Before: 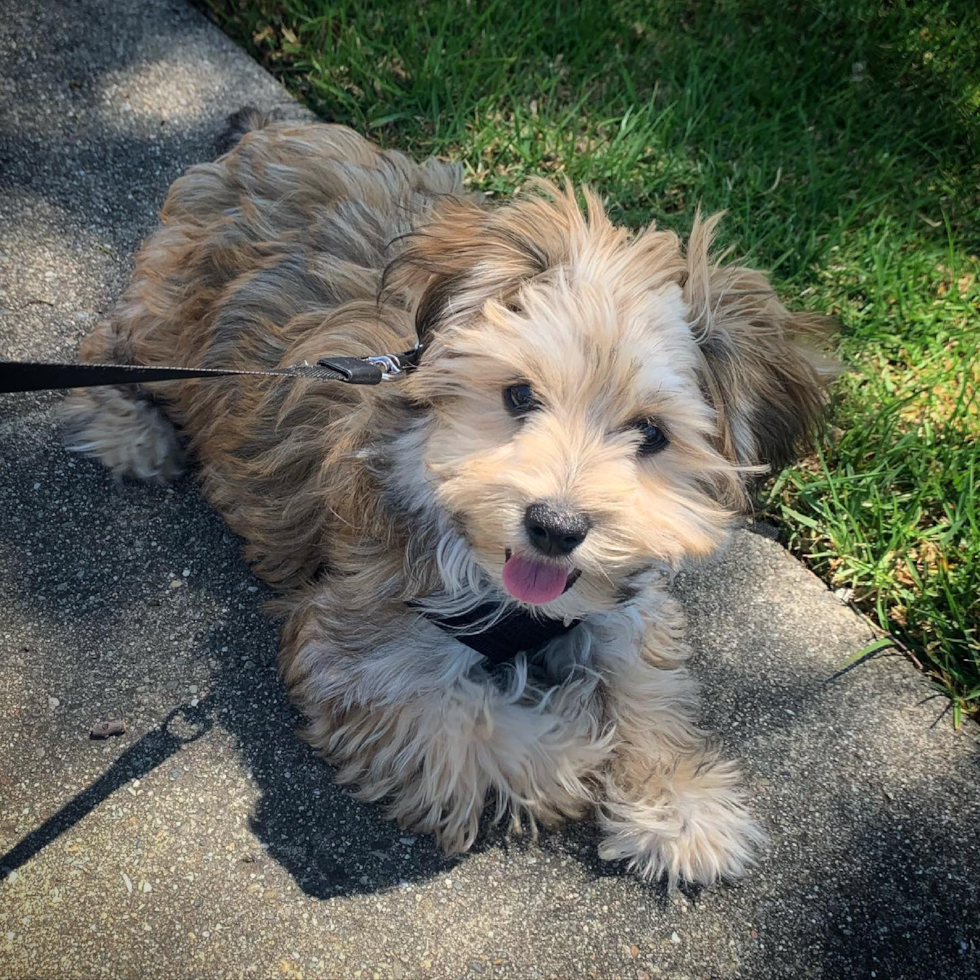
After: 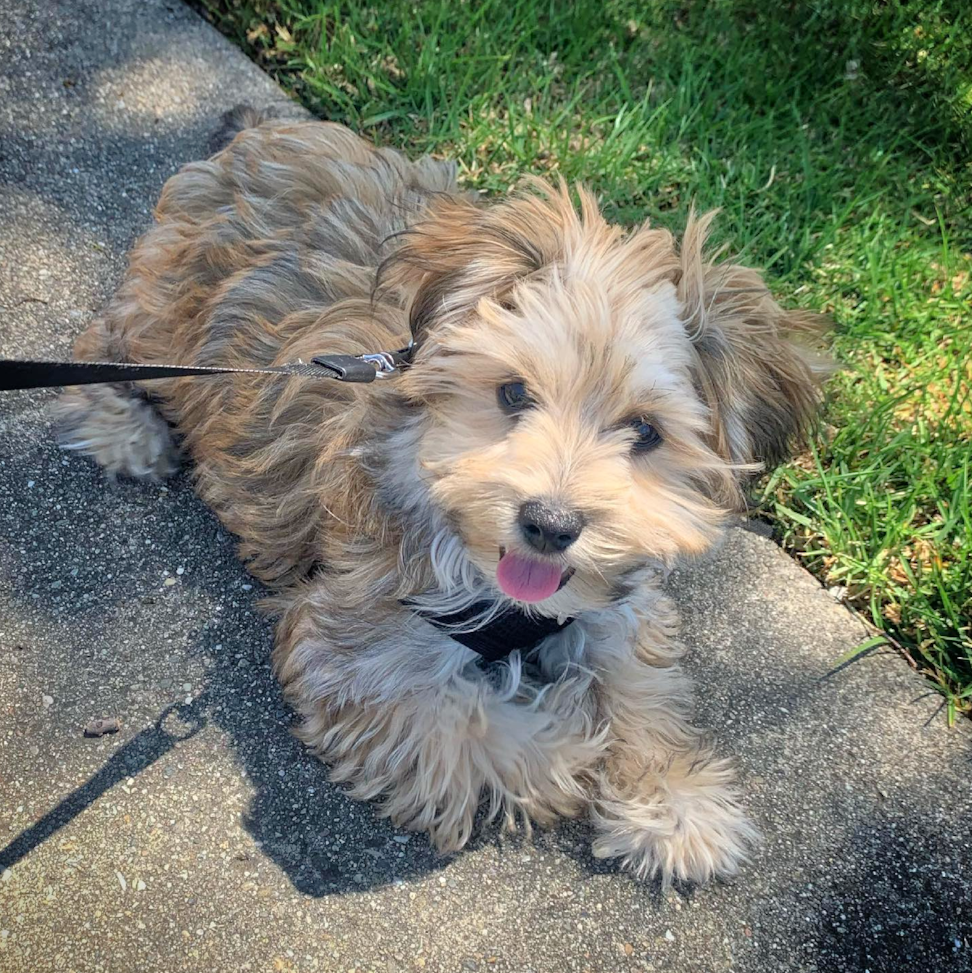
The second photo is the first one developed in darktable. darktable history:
tone equalizer: -7 EV 0.158 EV, -6 EV 0.637 EV, -5 EV 1.13 EV, -4 EV 1.33 EV, -3 EV 1.16 EV, -2 EV 0.6 EV, -1 EV 0.168 EV
crop and rotate: left 0.788%, top 0.313%, bottom 0.391%
